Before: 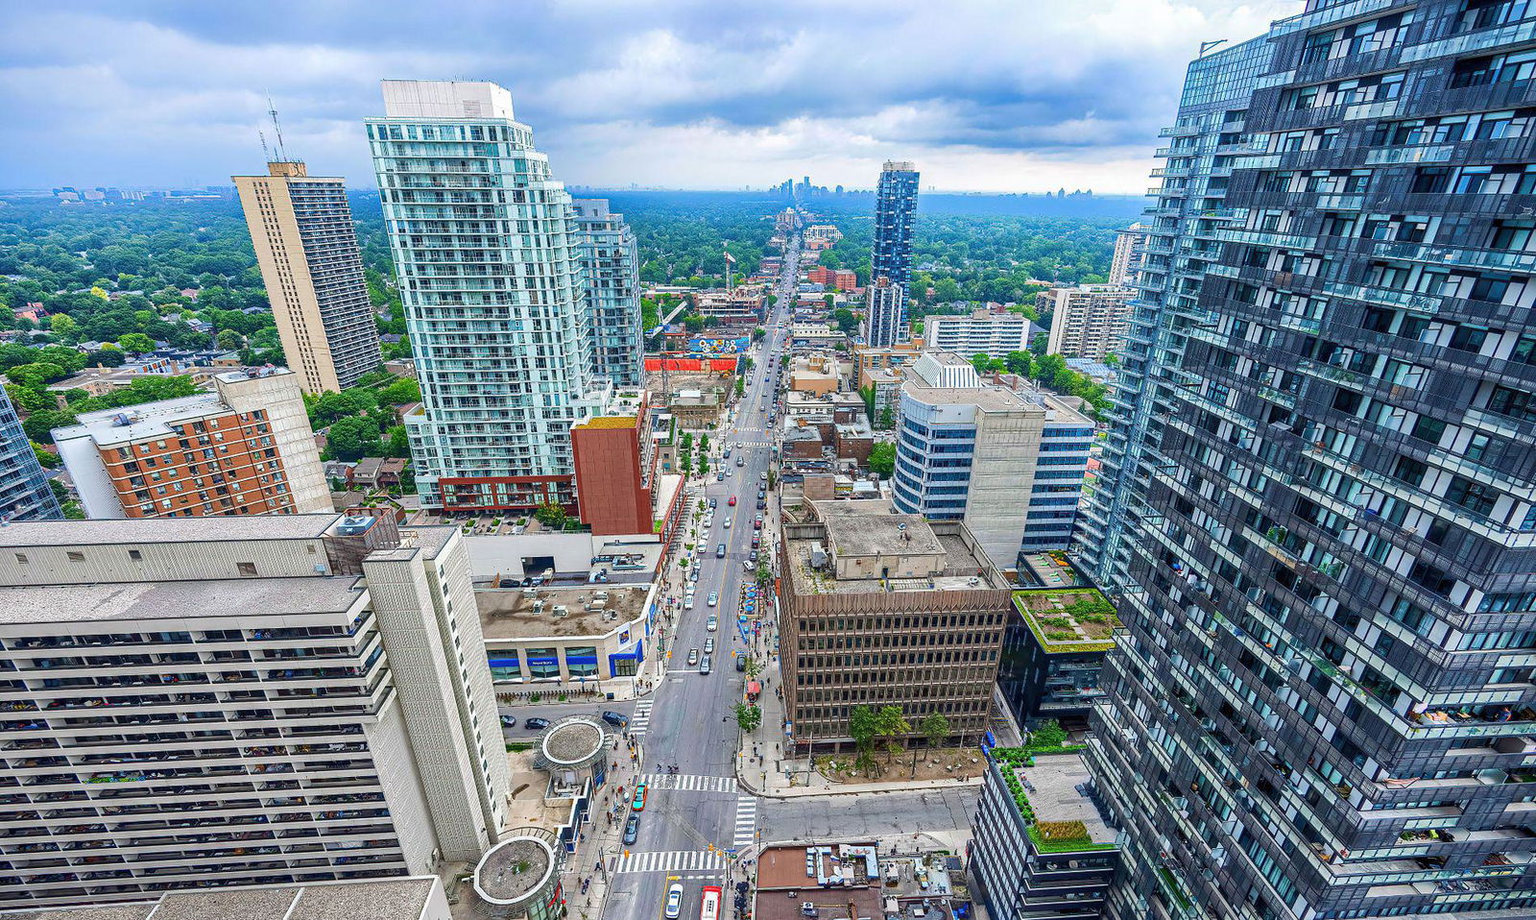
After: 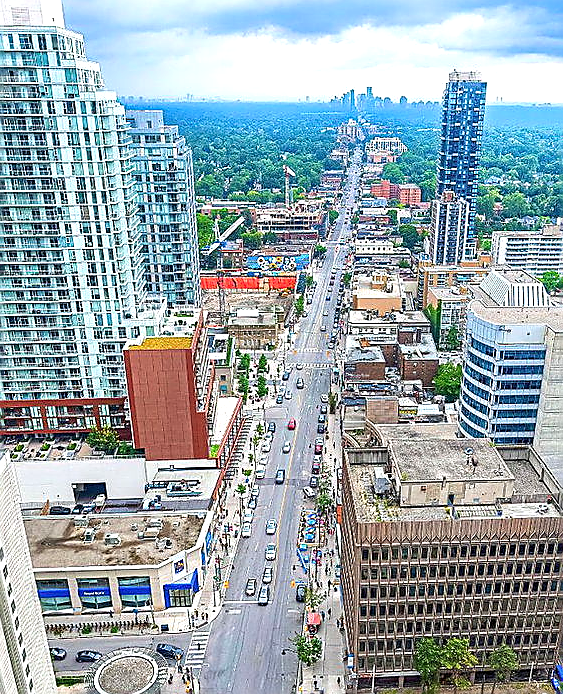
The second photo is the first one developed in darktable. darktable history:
sharpen: radius 1.4, amount 1.25, threshold 0.7
crop and rotate: left 29.476%, top 10.214%, right 35.32%, bottom 17.333%
exposure: black level correction 0.001, exposure 0.5 EV, compensate exposure bias true, compensate highlight preservation false
